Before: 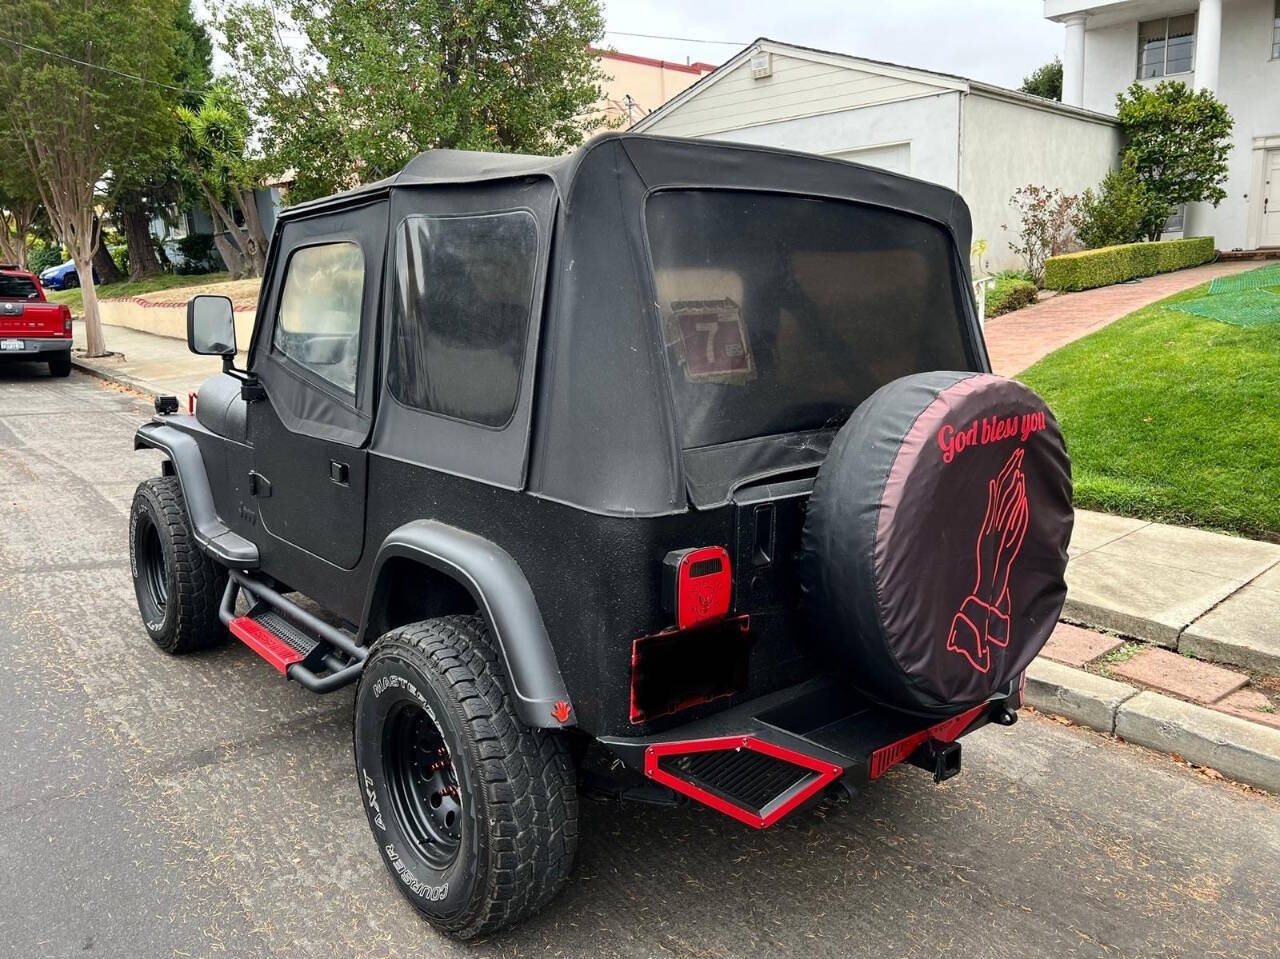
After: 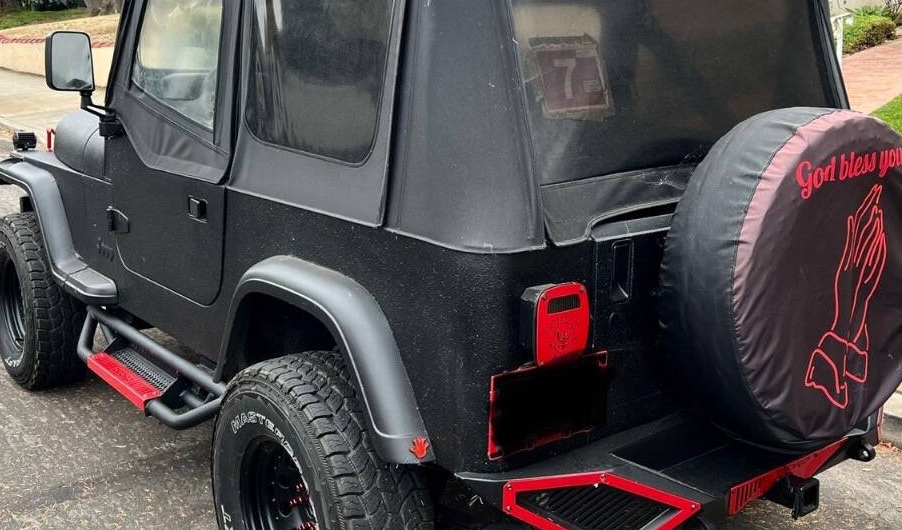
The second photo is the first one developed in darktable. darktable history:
crop: left 11.157%, top 27.571%, right 18.304%, bottom 17.083%
